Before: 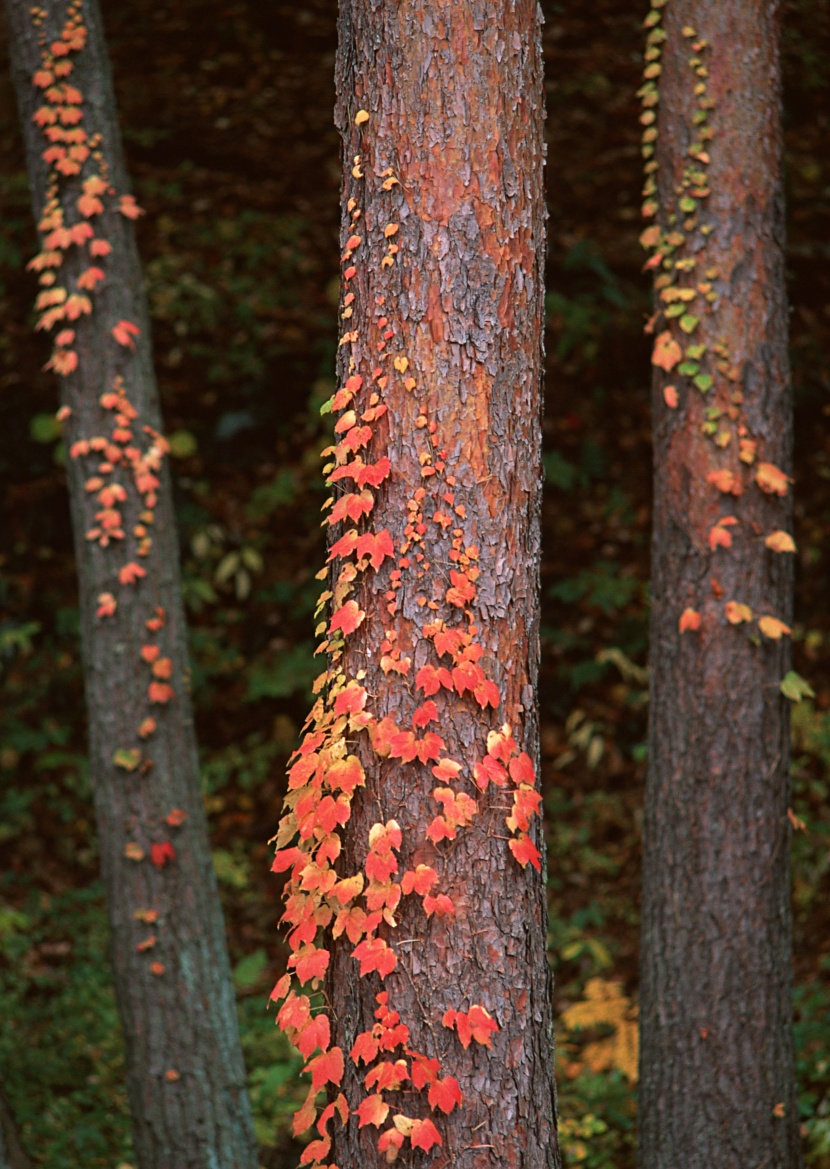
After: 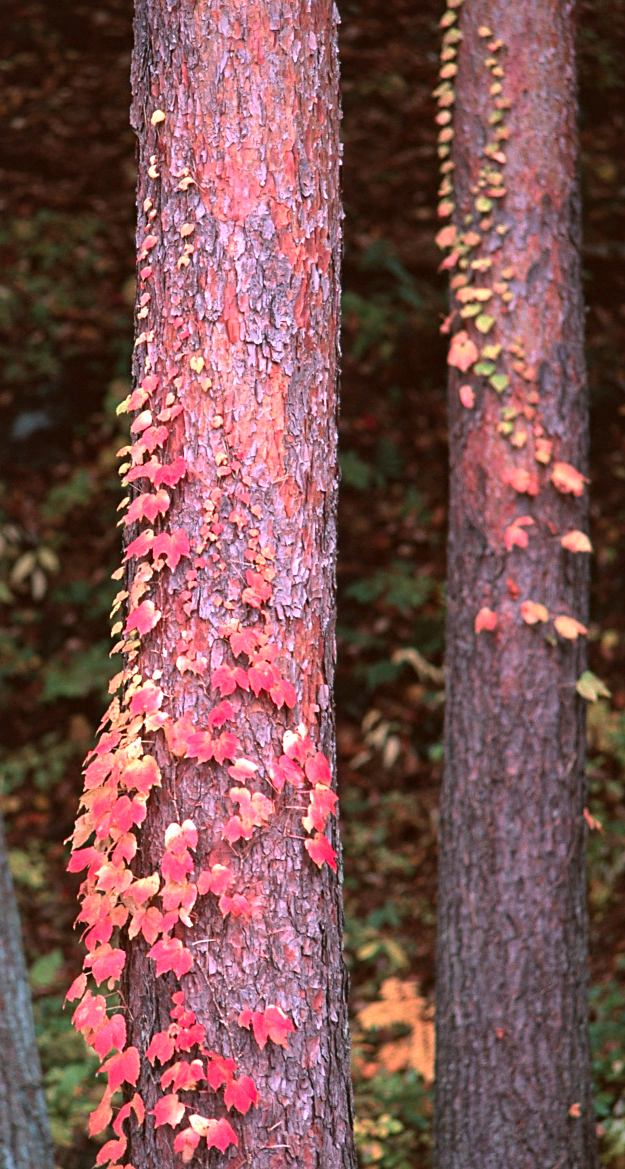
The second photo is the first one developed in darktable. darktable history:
crop and rotate: left 24.624%
color correction: highlights a* 15.8, highlights b* -20.09
local contrast: mode bilateral grid, contrast 21, coarseness 50, detail 119%, midtone range 0.2
exposure: exposure 0.926 EV, compensate exposure bias true, compensate highlight preservation false
